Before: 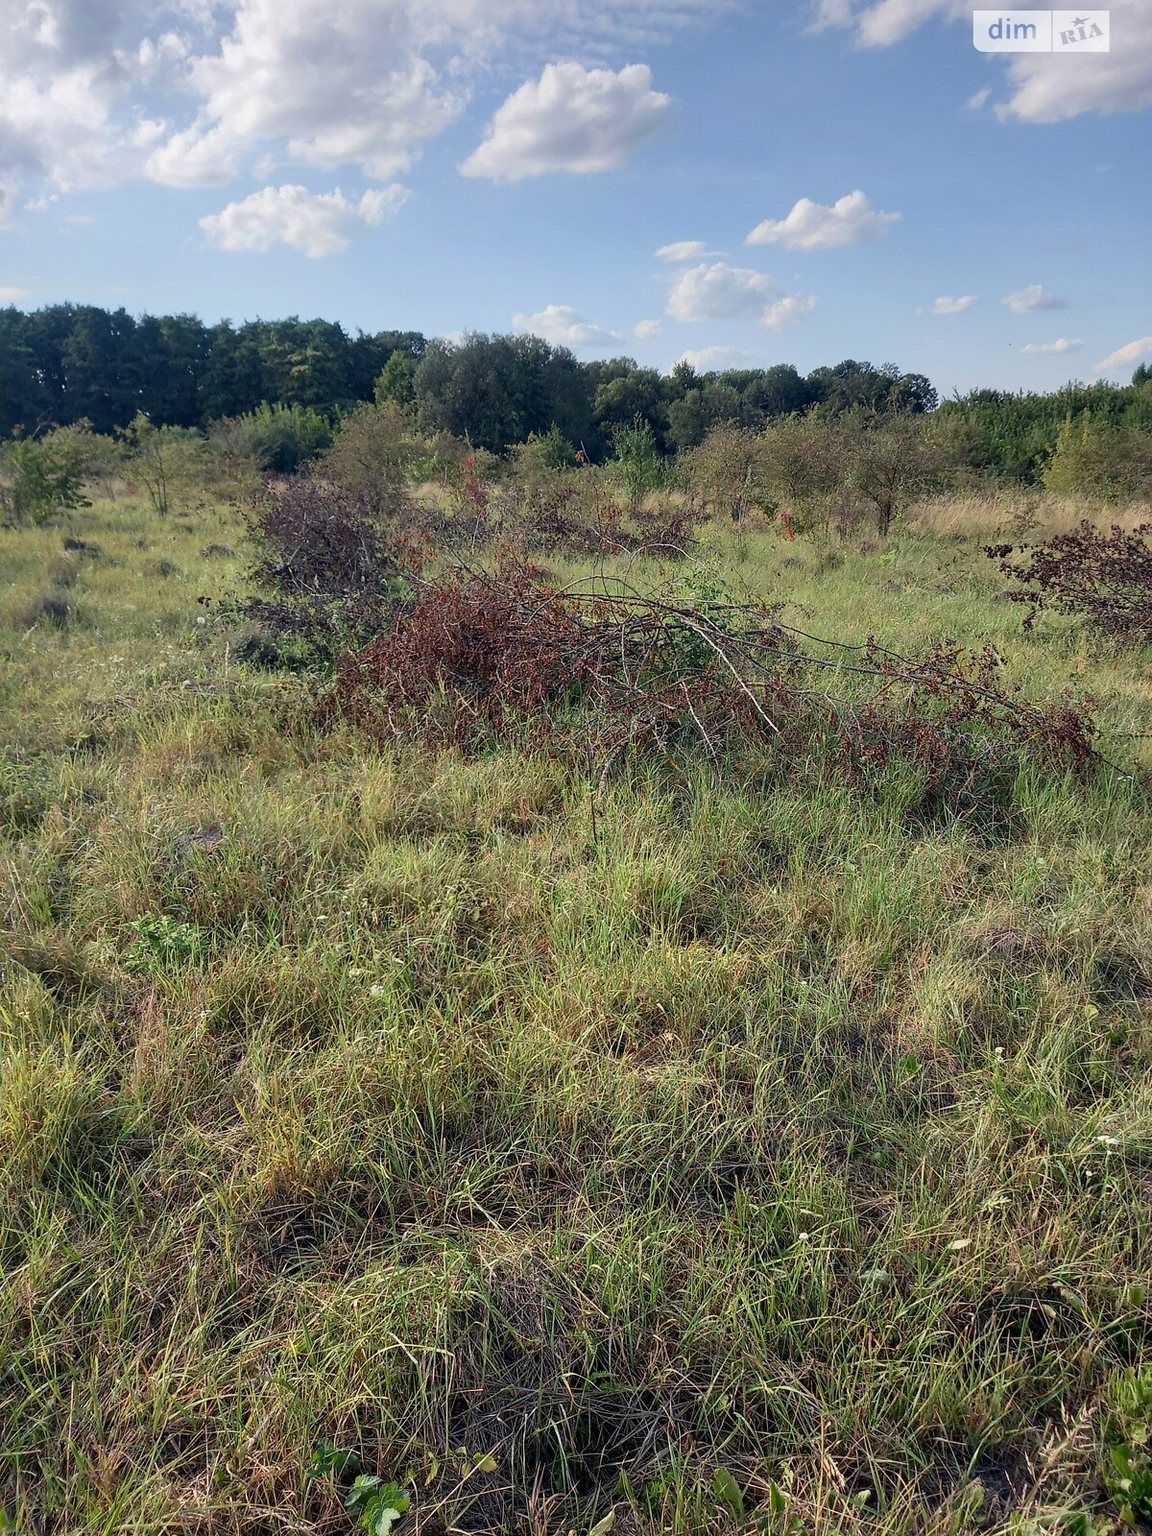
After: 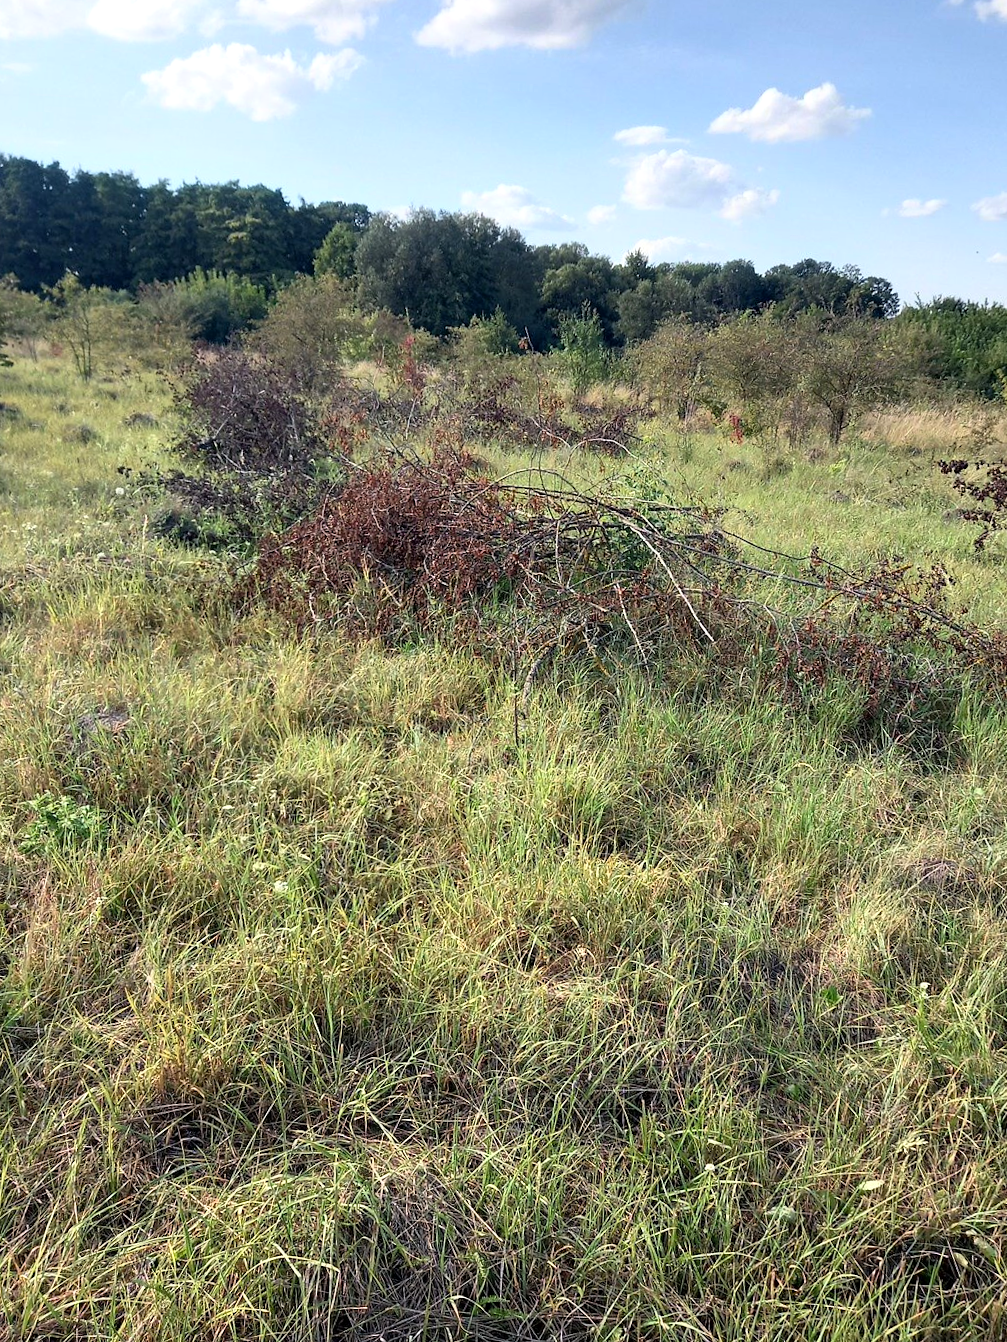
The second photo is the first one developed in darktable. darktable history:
rgb curve: curves: ch0 [(0, 0) (0.078, 0.051) (0.929, 0.956) (1, 1)], compensate middle gray true
exposure: black level correction 0.001, exposure 0.5 EV, compensate exposure bias true, compensate highlight preservation false
crop and rotate: angle -3.27°, left 5.211%, top 5.211%, right 4.607%, bottom 4.607%
